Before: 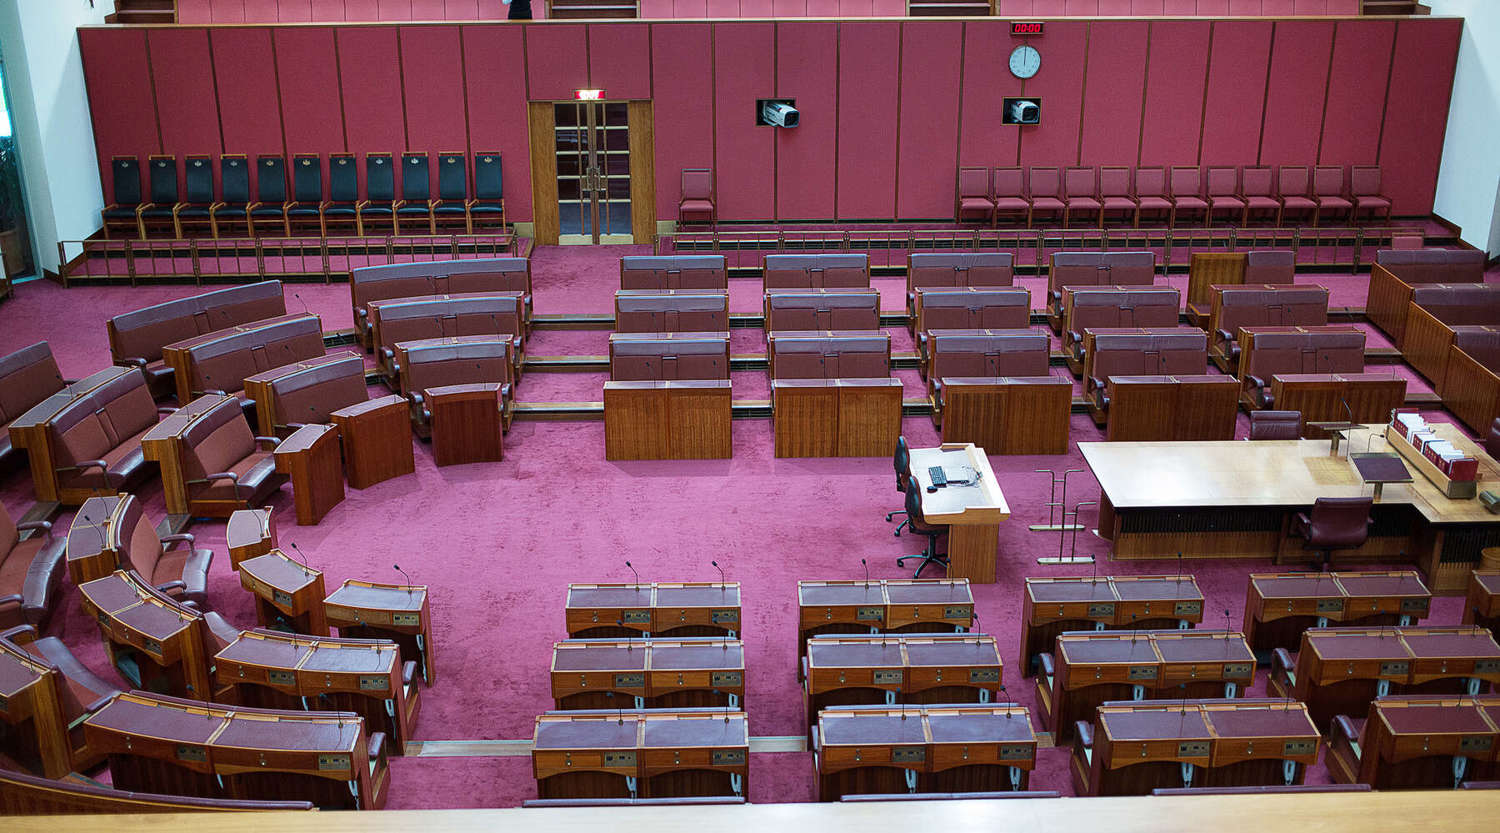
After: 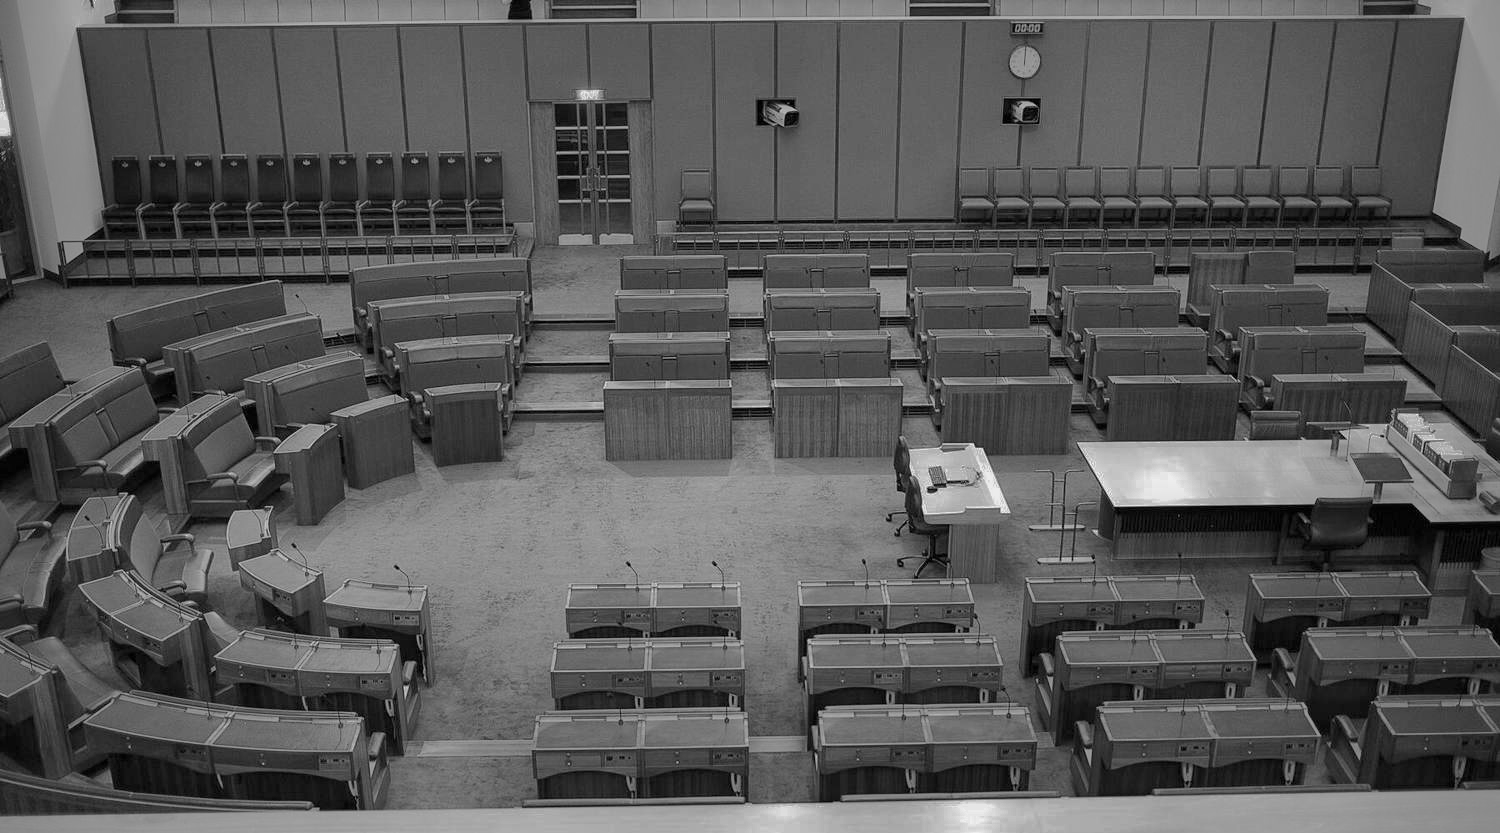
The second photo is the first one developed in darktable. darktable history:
monochrome: a 79.32, b 81.83, size 1.1
shadows and highlights: shadows -19.91, highlights -73.15
white balance: red 1.467, blue 0.684
tone equalizer: -8 EV 0.25 EV, -7 EV 0.417 EV, -6 EV 0.417 EV, -5 EV 0.25 EV, -3 EV -0.25 EV, -2 EV -0.417 EV, -1 EV -0.417 EV, +0 EV -0.25 EV, edges refinement/feathering 500, mask exposure compensation -1.57 EV, preserve details guided filter
